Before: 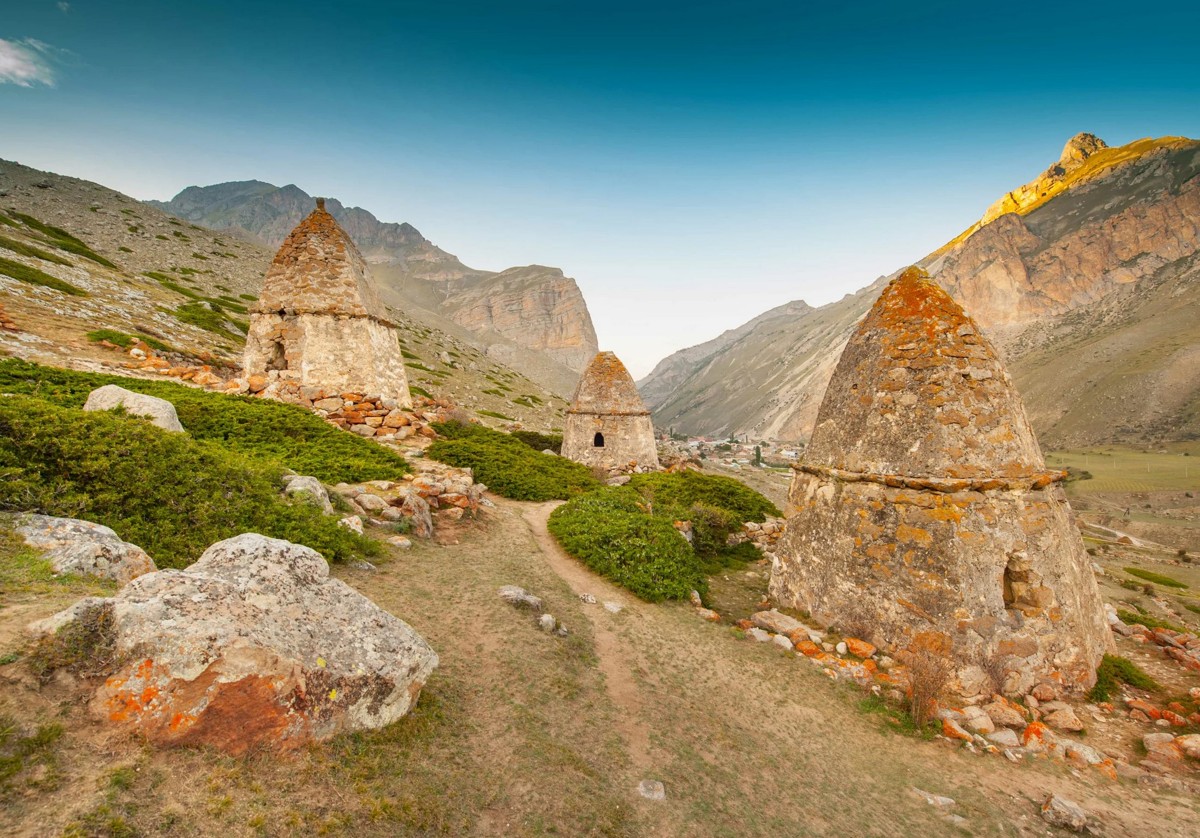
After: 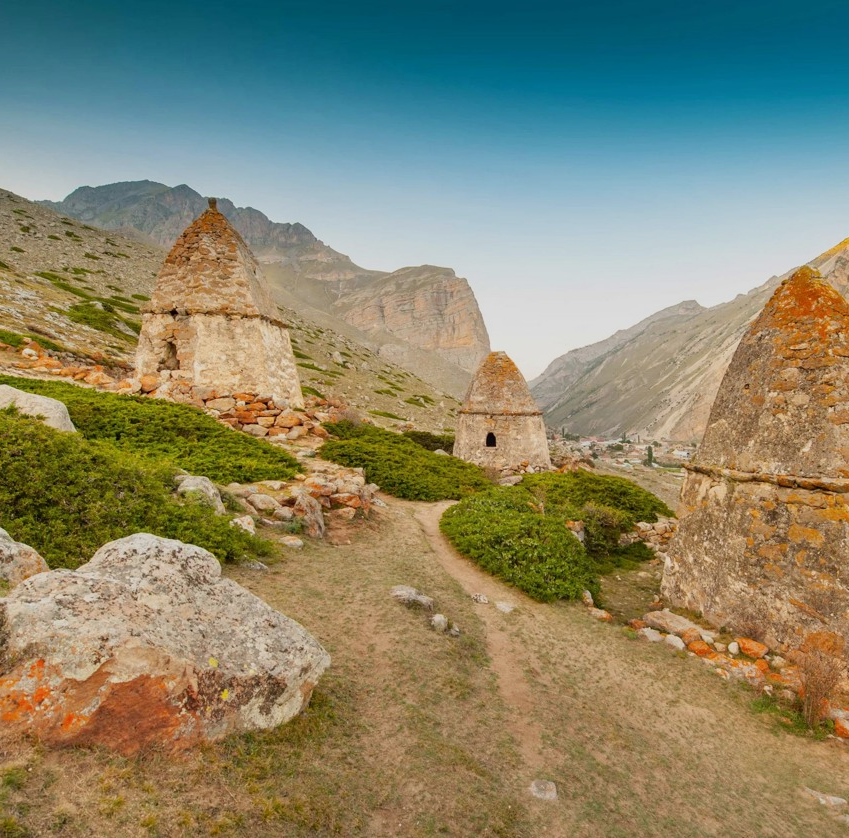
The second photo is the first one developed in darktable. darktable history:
exposure: exposure -0.071 EV, compensate highlight preservation false
crop and rotate: left 9.063%, right 20.117%
filmic rgb: black relative exposure -14.2 EV, white relative exposure 3.38 EV, hardness 7.92, contrast 0.997
